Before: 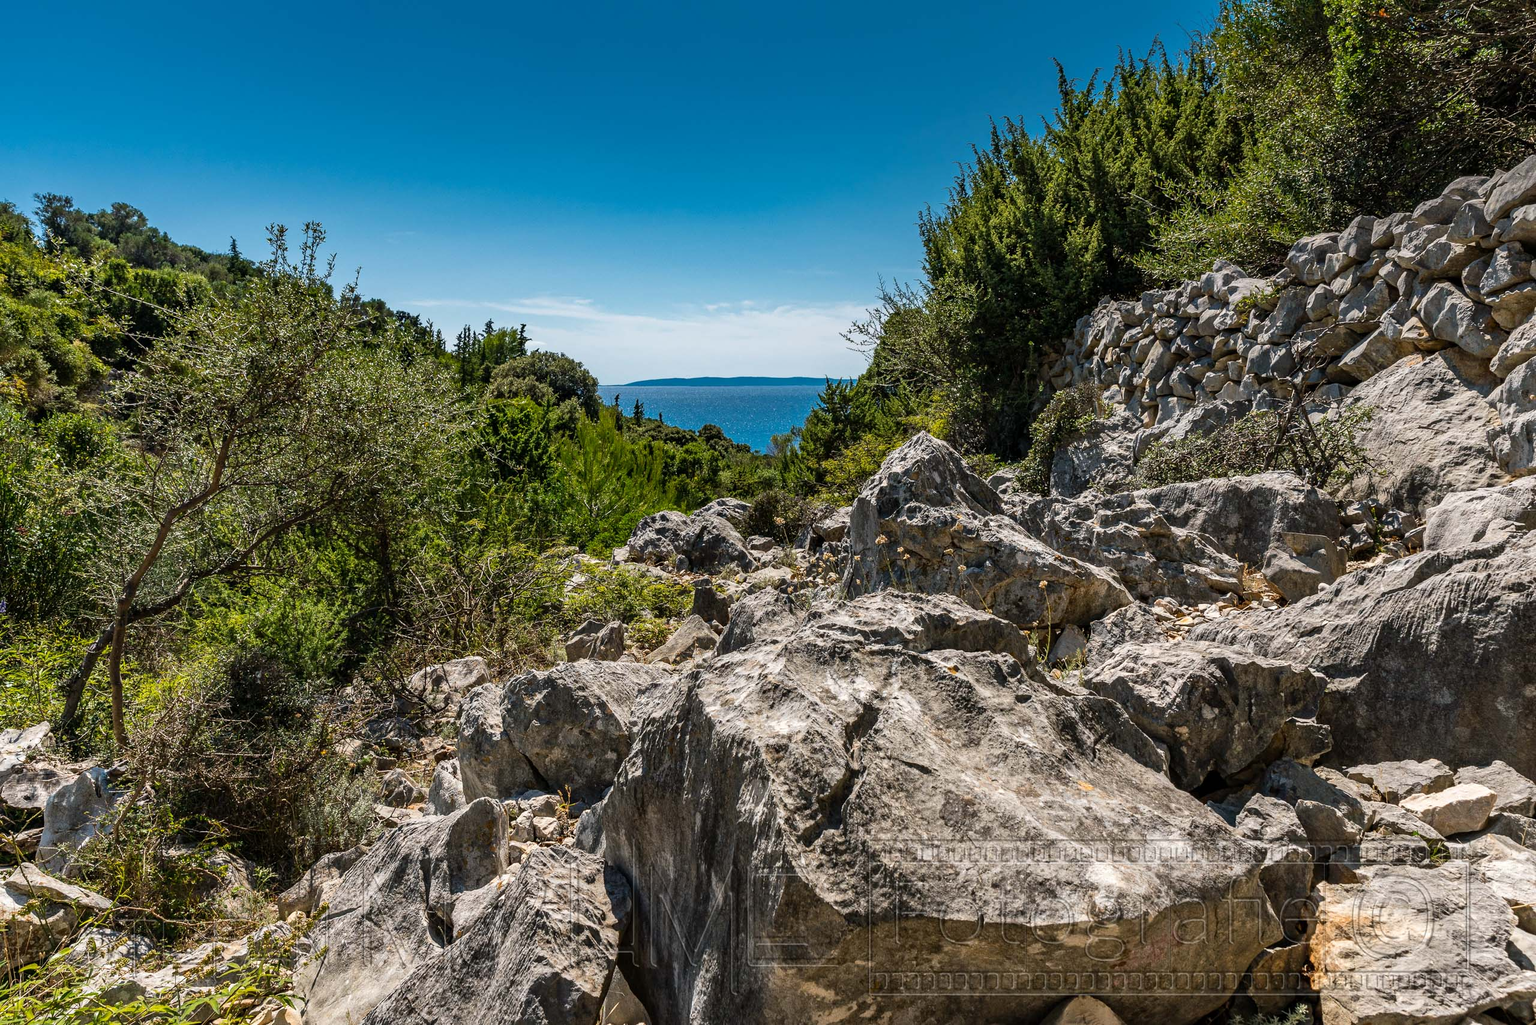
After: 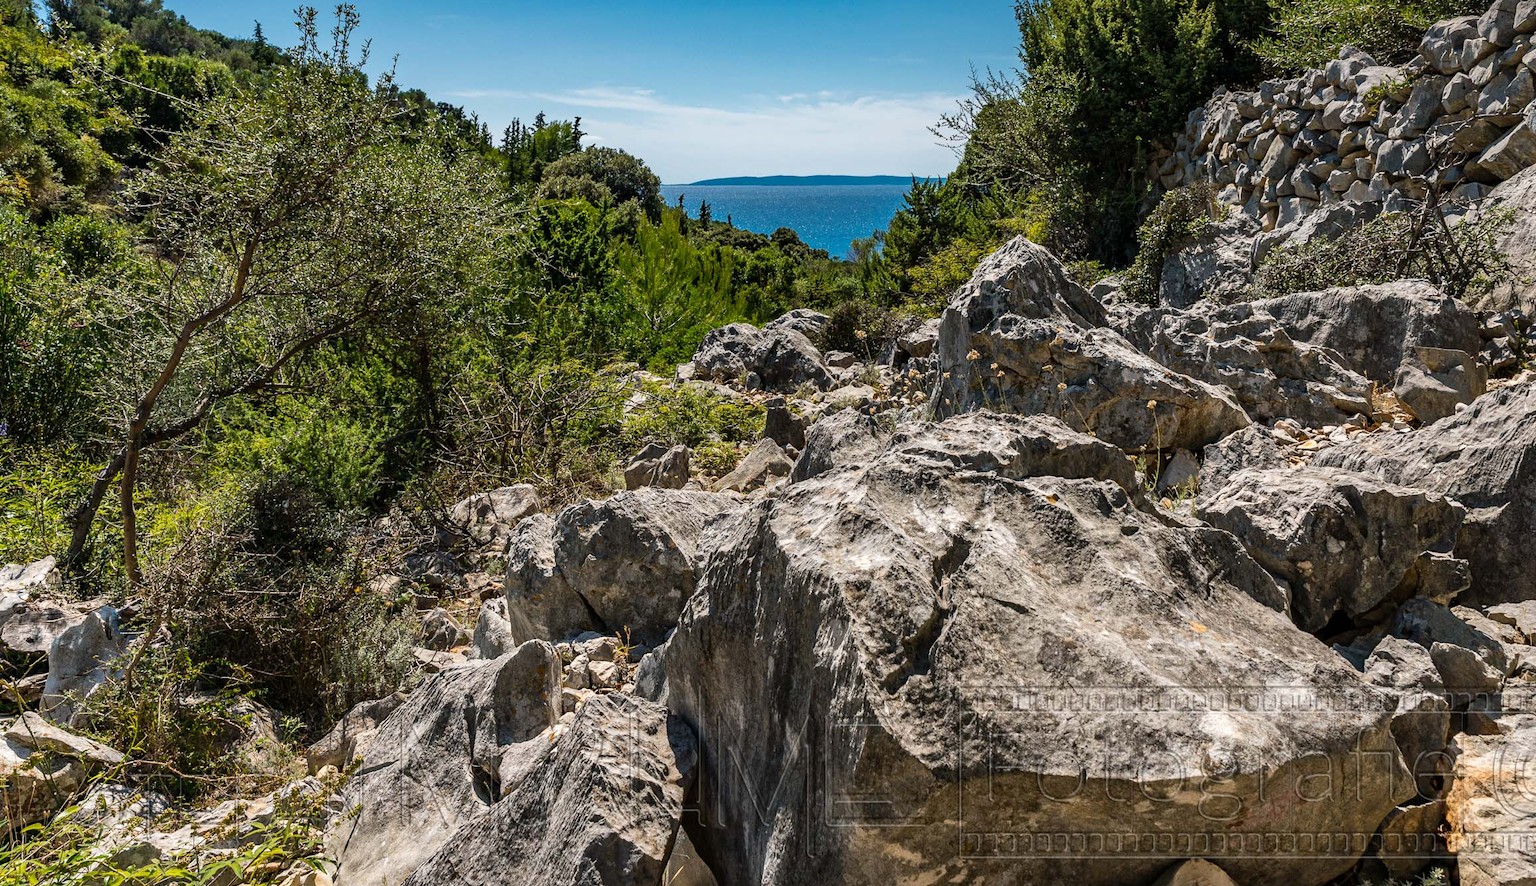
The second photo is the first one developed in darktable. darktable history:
crop: top 21.352%, right 9.405%, bottom 0.269%
